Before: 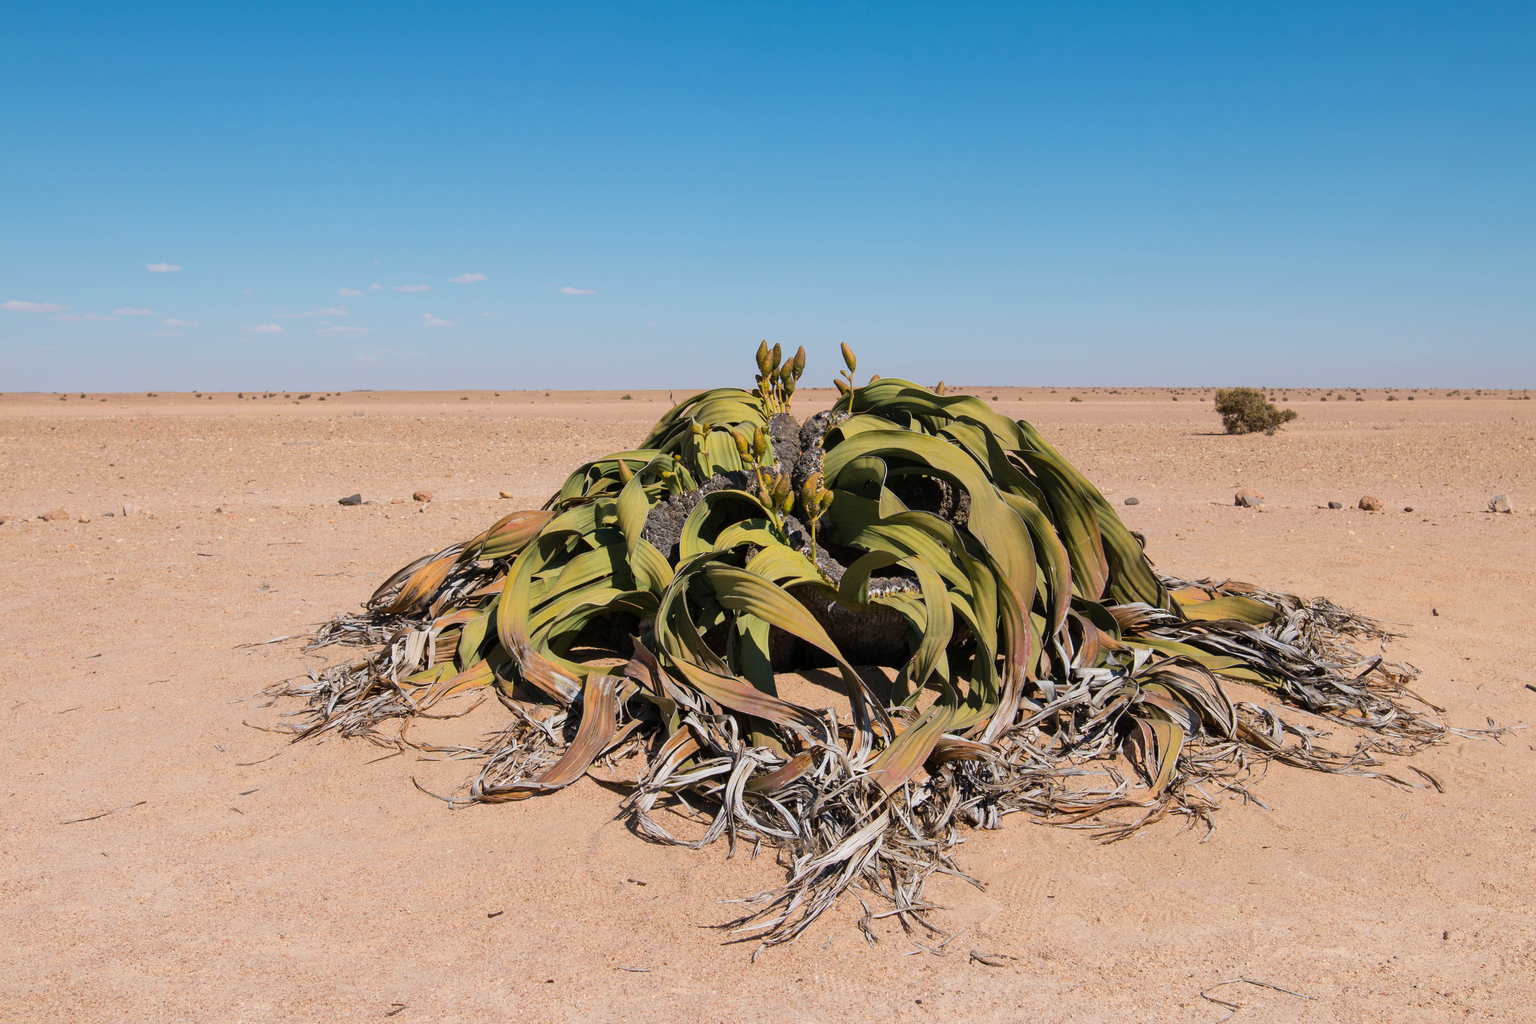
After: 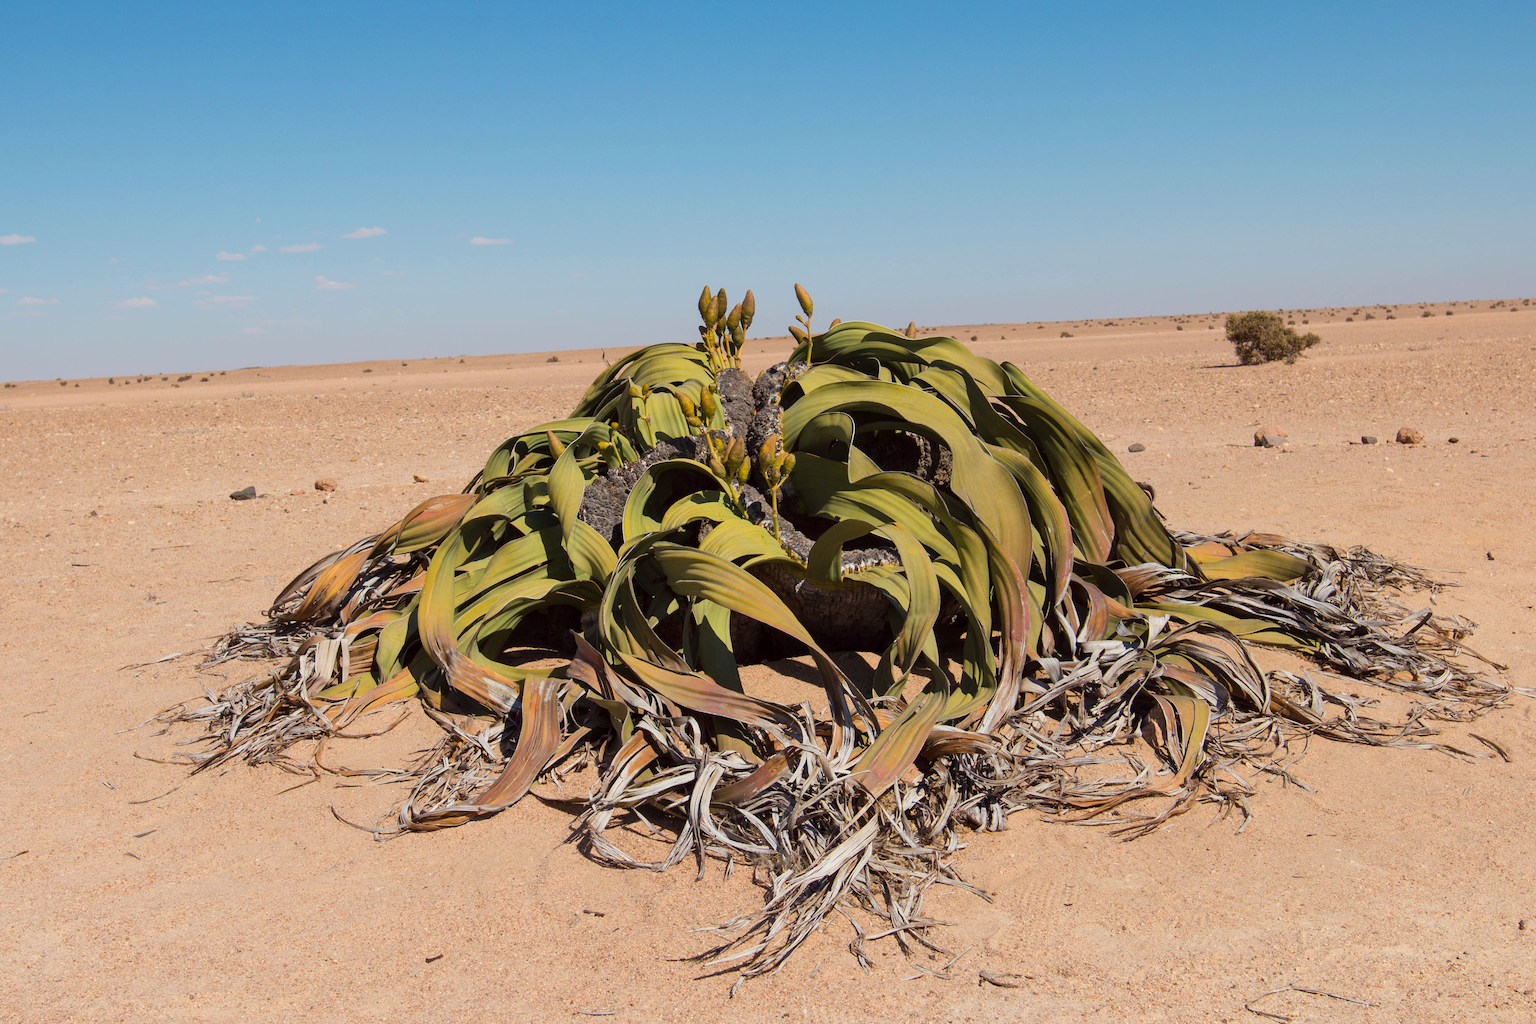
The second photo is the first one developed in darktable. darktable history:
crop and rotate: angle 3.04°, left 5.801%, top 5.705%
color correction: highlights a* -0.908, highlights b* 4.63, shadows a* 3.54
